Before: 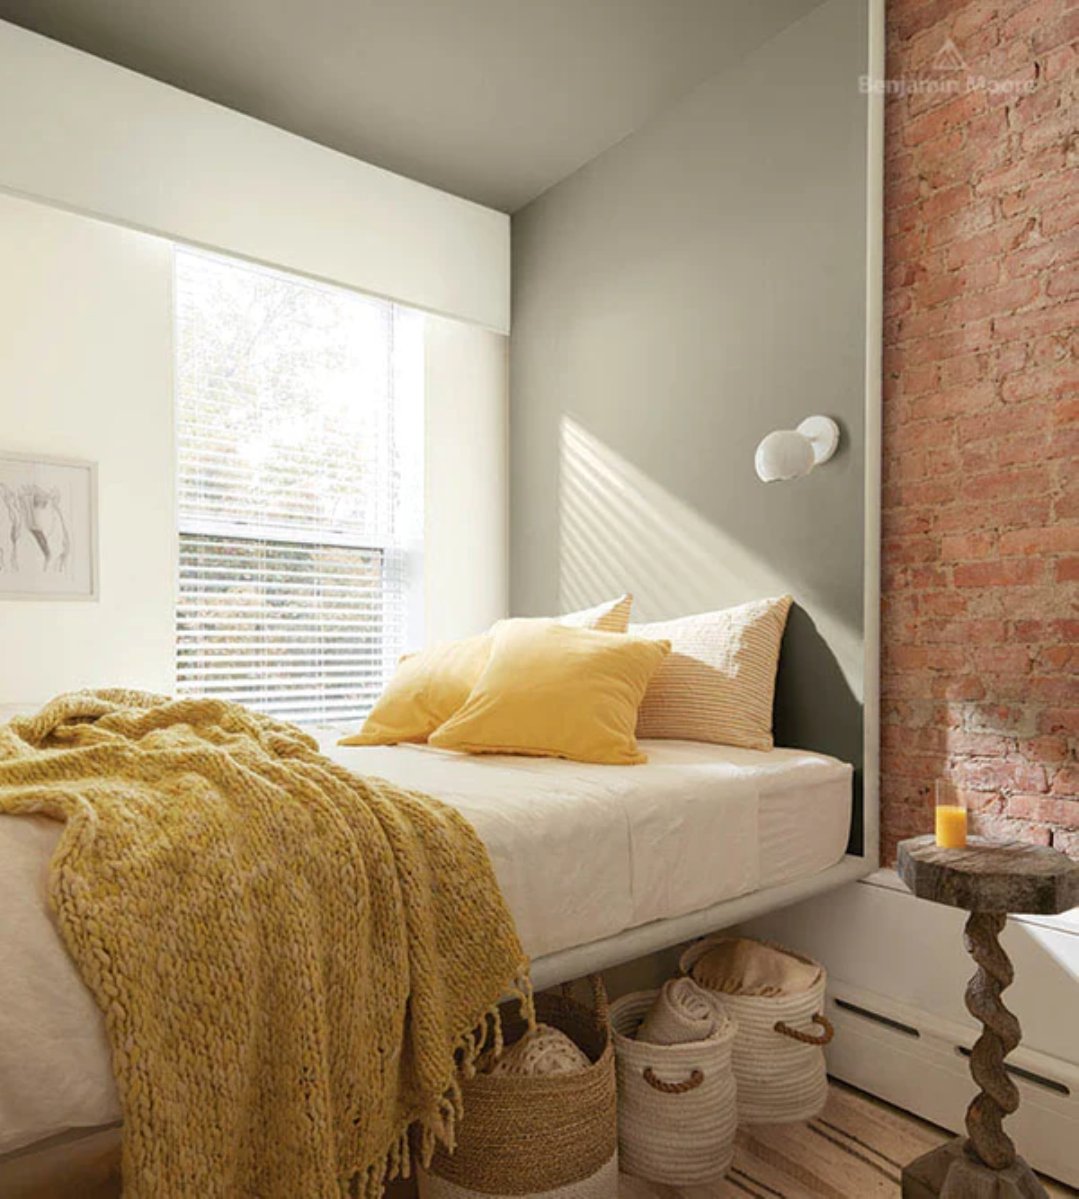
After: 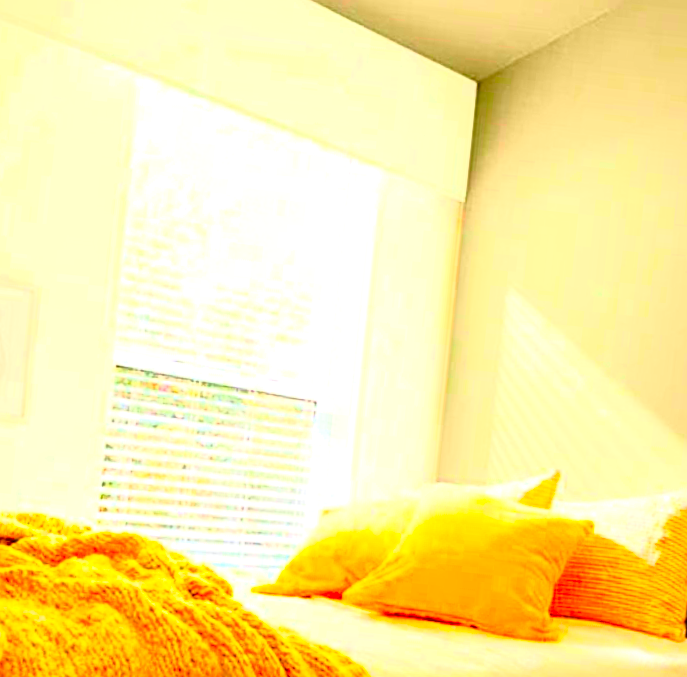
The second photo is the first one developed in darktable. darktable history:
sharpen: radius 2.174, amount 0.388, threshold 0.064
base curve: curves: ch0 [(0, 0) (0.579, 0.807) (1, 1)]
exposure: exposure 0.608 EV, compensate highlight preservation false
tone curve: curves: ch0 [(0, 0.021) (0.059, 0.053) (0.212, 0.18) (0.337, 0.304) (0.495, 0.505) (0.725, 0.731) (0.89, 0.919) (1, 1)]; ch1 [(0, 0) (0.094, 0.081) (0.311, 0.282) (0.421, 0.417) (0.479, 0.475) (0.54, 0.55) (0.615, 0.65) (0.683, 0.688) (1, 1)]; ch2 [(0, 0) (0.257, 0.217) (0.44, 0.431) (0.498, 0.507) (0.603, 0.598) (1, 1)], color space Lab, independent channels, preserve colors none
color balance rgb: power › hue 213.4°, perceptual saturation grading › global saturation 36.775%, perceptual saturation grading › shadows 36.142%, global vibrance 25.148%
crop and rotate: angle -5.8°, left 2.051%, top 6.909%, right 27.434%, bottom 30.564%
color correction: highlights b* -0.019, saturation 2.13
